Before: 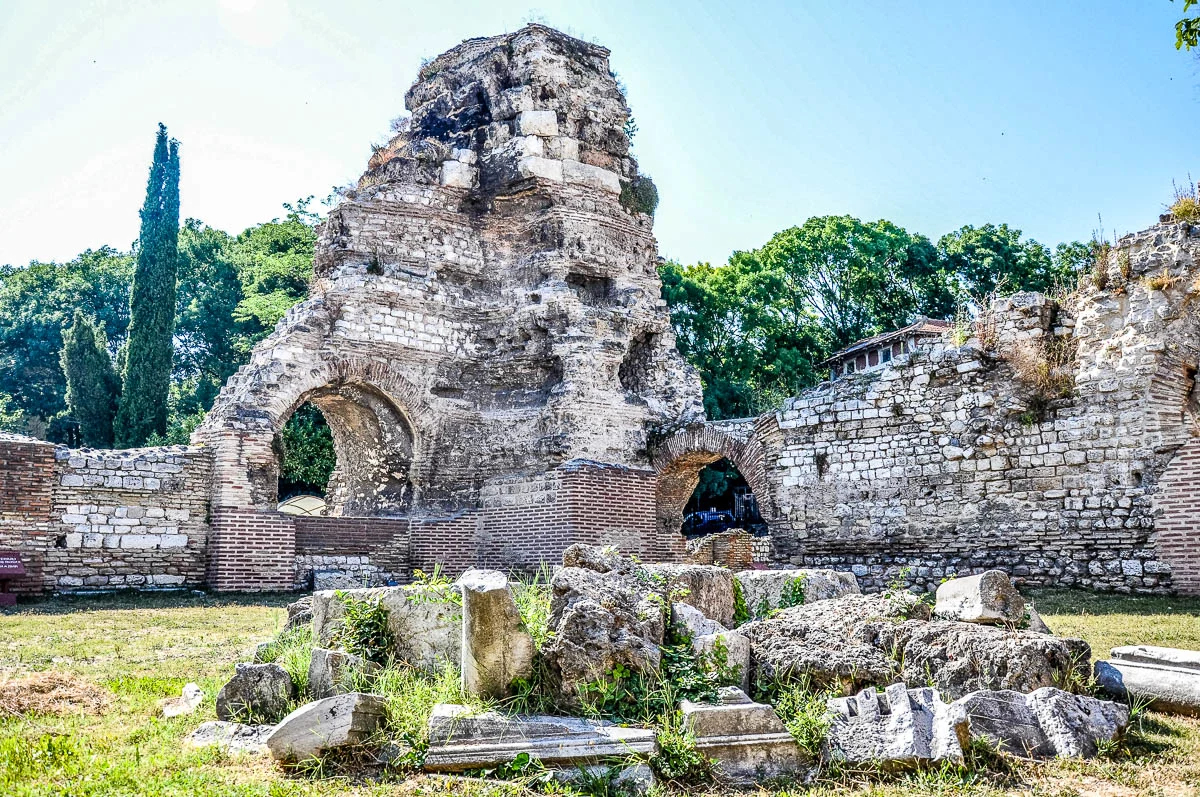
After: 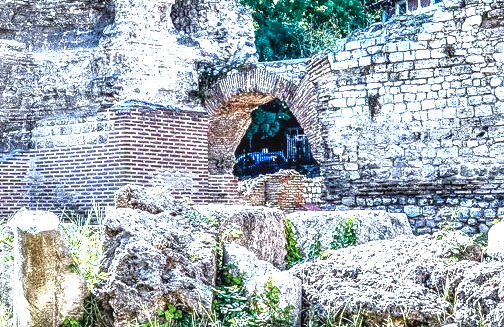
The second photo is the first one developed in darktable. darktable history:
local contrast: on, module defaults
crop: left 37.368%, top 45.106%, right 20.593%, bottom 13.769%
color correction: highlights a* -2.35, highlights b* -18.31
exposure: black level correction 0, exposure 1.104 EV, compensate highlight preservation false
vignetting: fall-off start 91.71%, brightness -0.287
